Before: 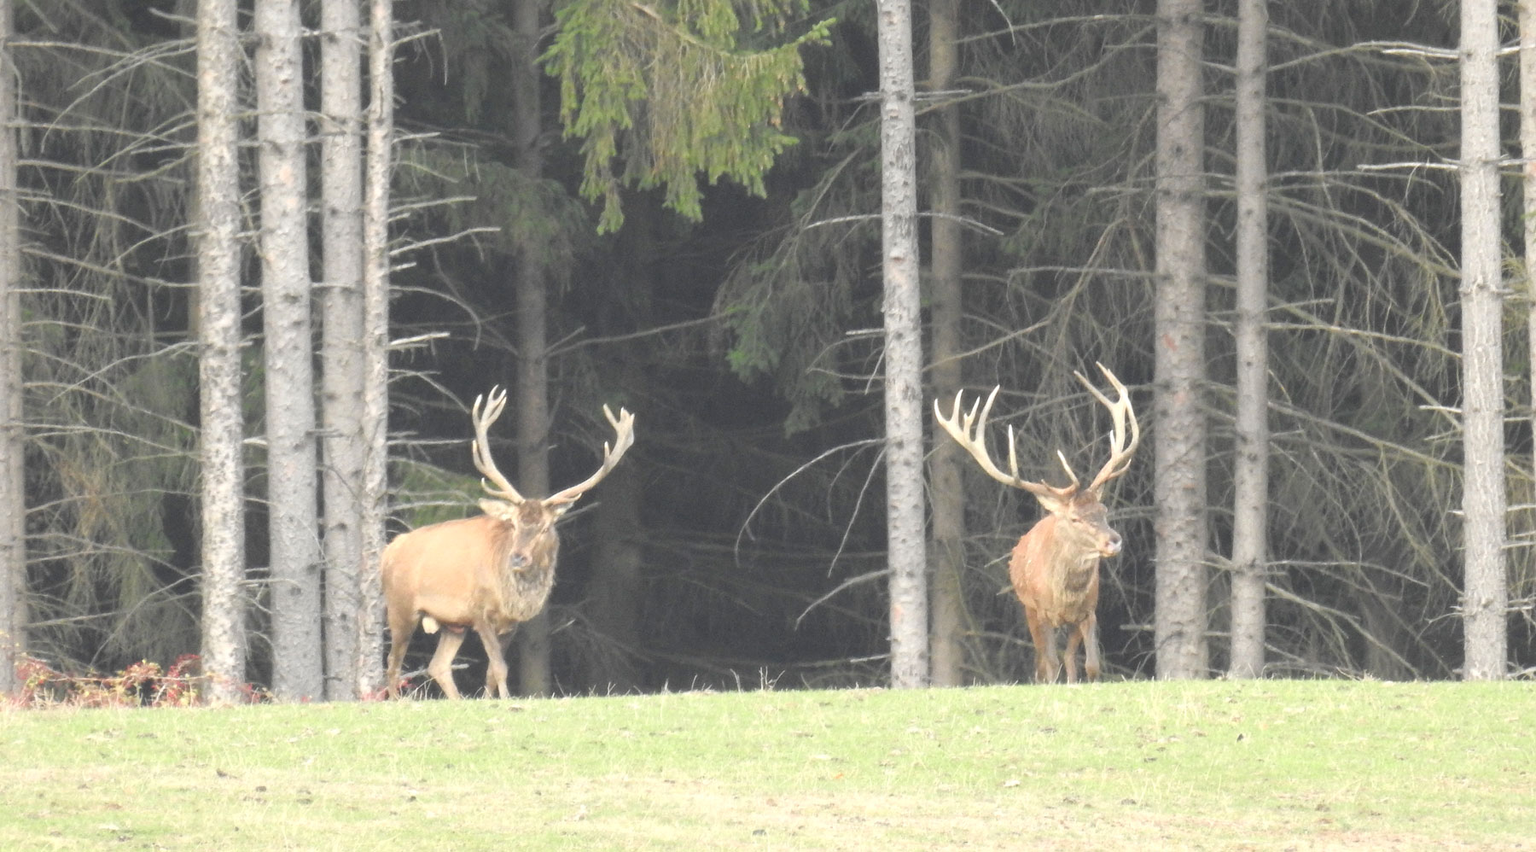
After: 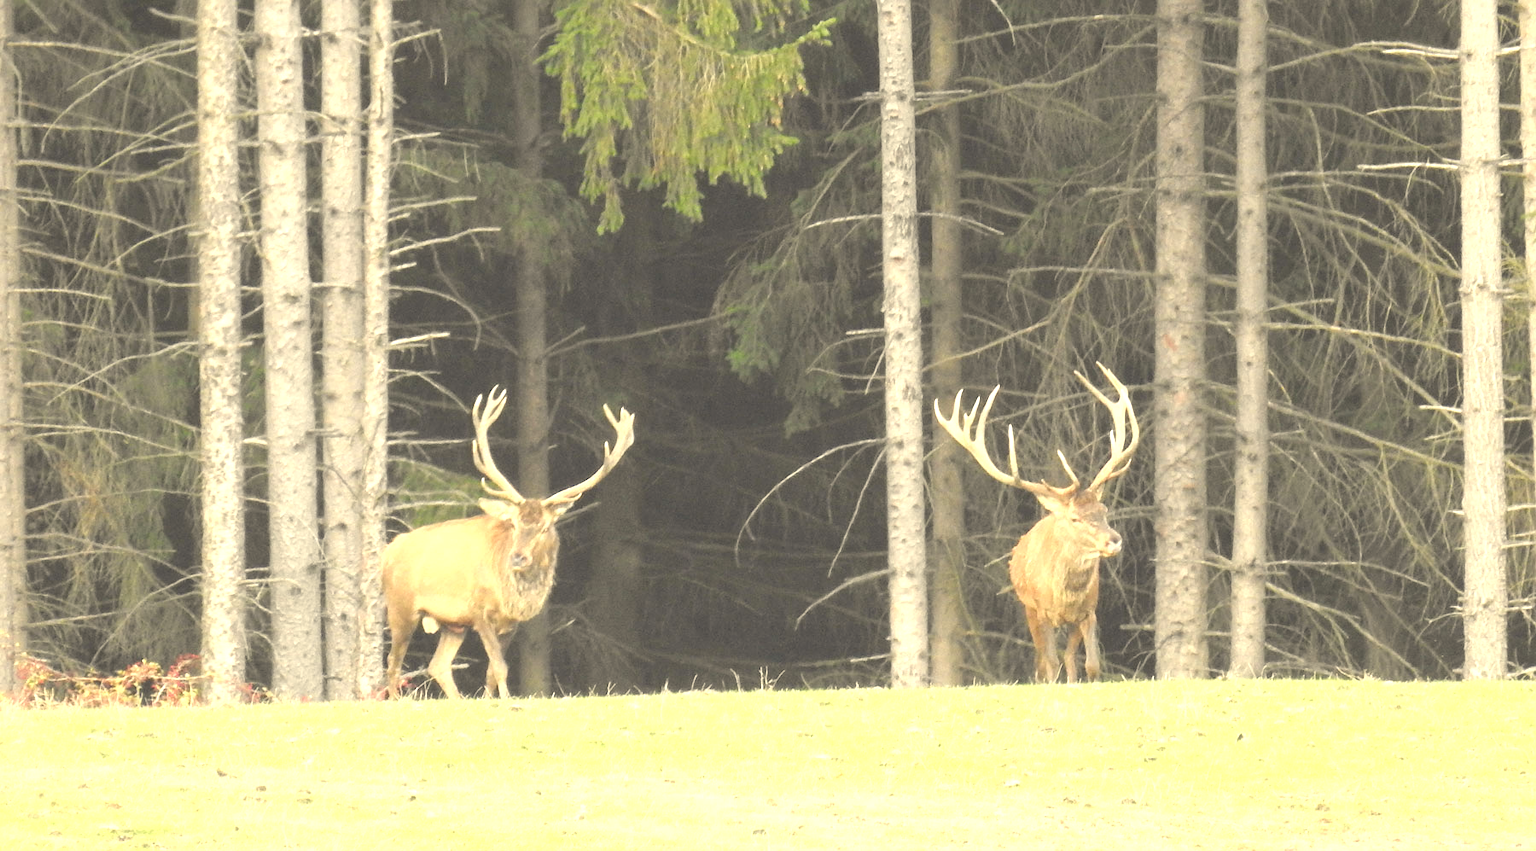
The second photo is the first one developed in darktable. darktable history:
sharpen: amount 0.21
exposure: black level correction 0, exposure 0.499 EV, compensate highlight preservation false
color correction: highlights a* 1.39, highlights b* 17.75
